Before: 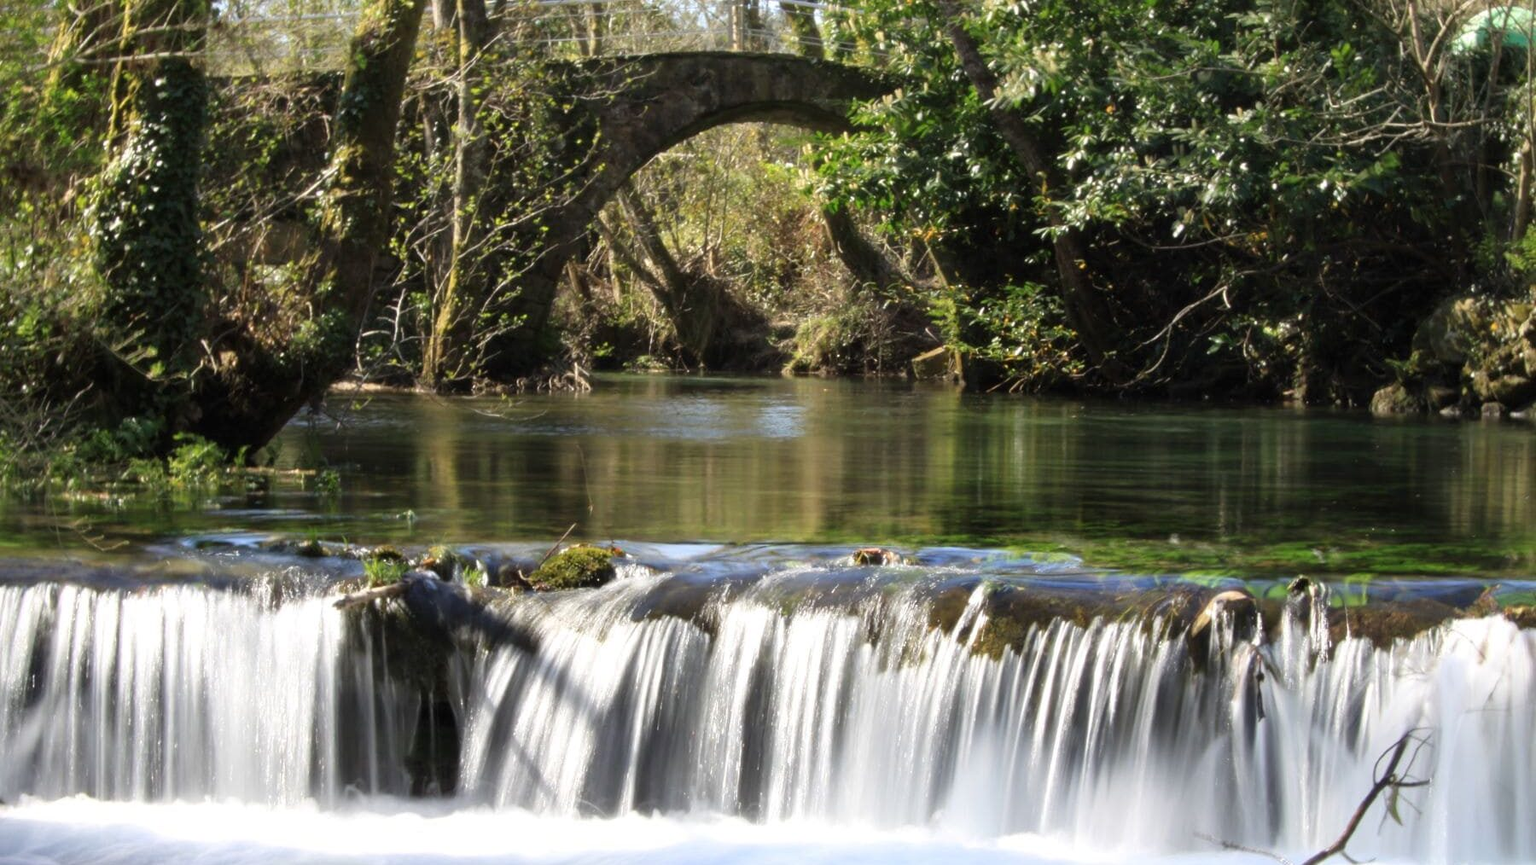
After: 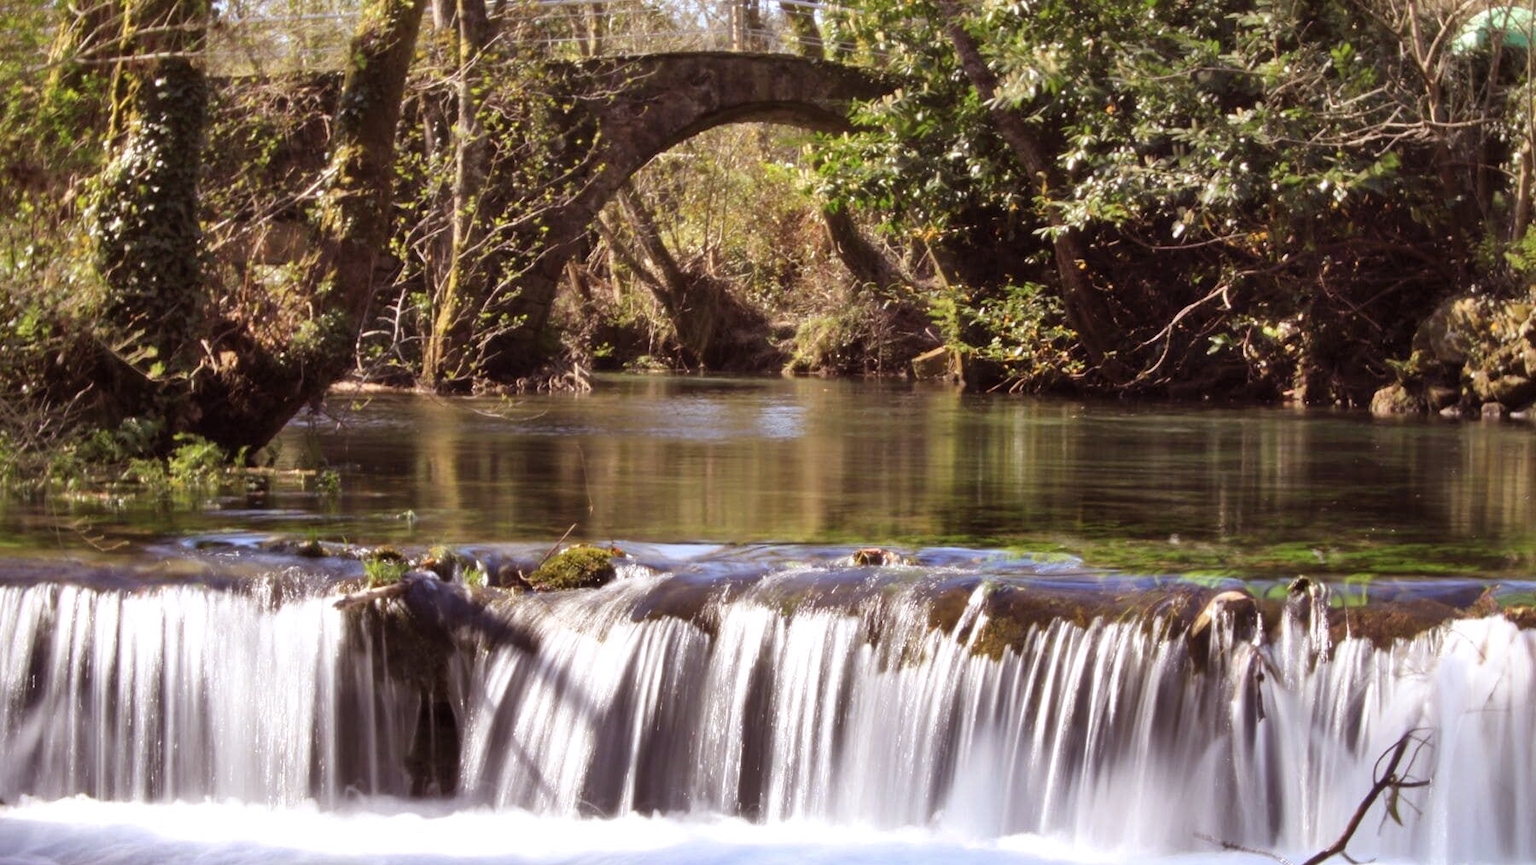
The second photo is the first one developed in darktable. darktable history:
shadows and highlights: low approximation 0.01, soften with gaussian
rgb levels: mode RGB, independent channels, levels [[0, 0.474, 1], [0, 0.5, 1], [0, 0.5, 1]]
white balance: red 1.004, blue 1.024
